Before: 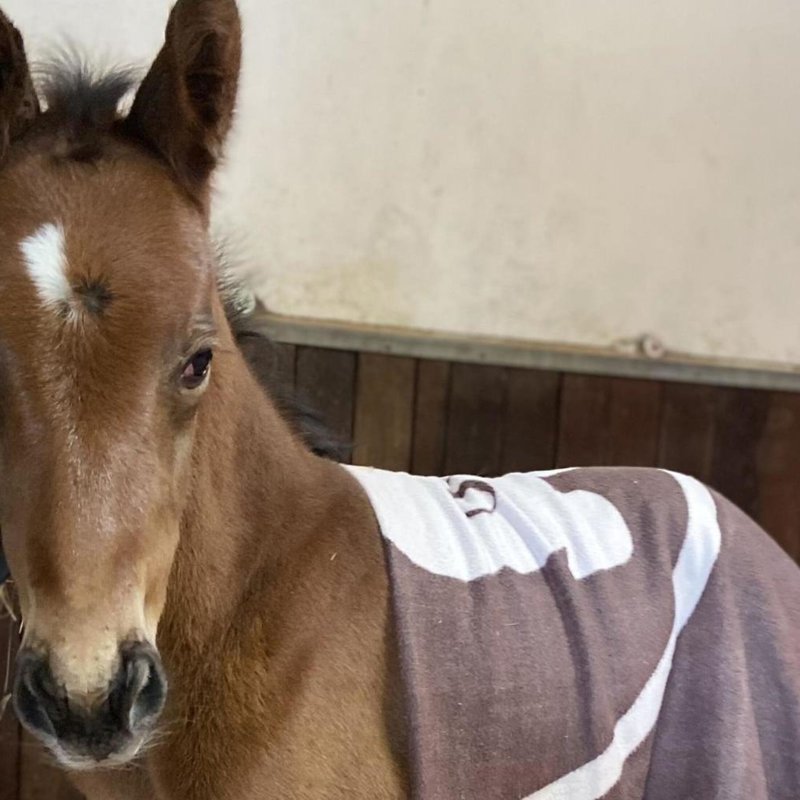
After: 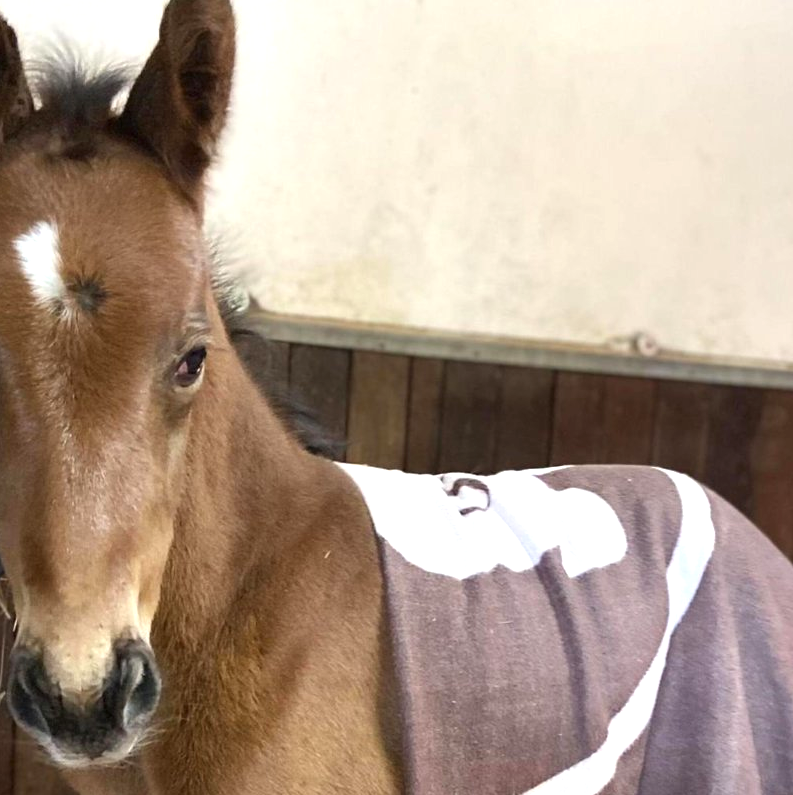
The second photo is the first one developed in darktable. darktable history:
crop and rotate: left 0.789%, top 0.293%, bottom 0.323%
exposure: black level correction 0, exposure 0.593 EV, compensate exposure bias true, compensate highlight preservation false
